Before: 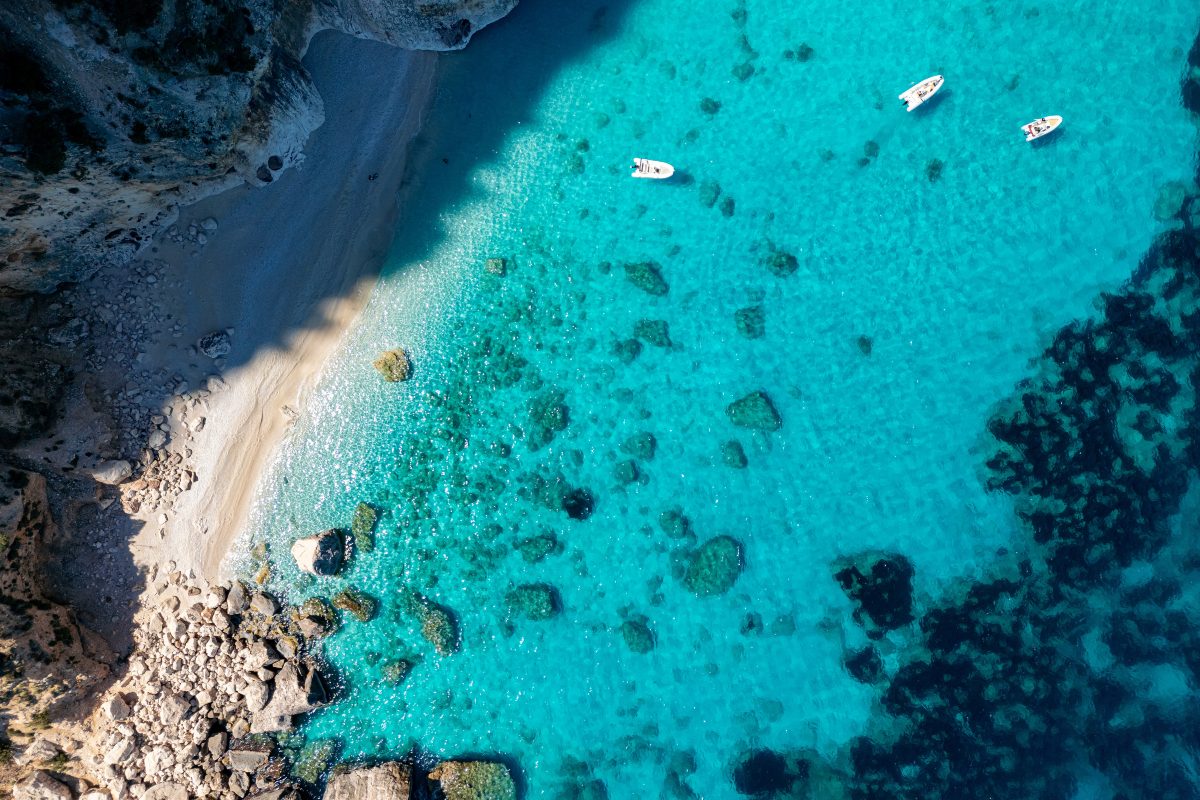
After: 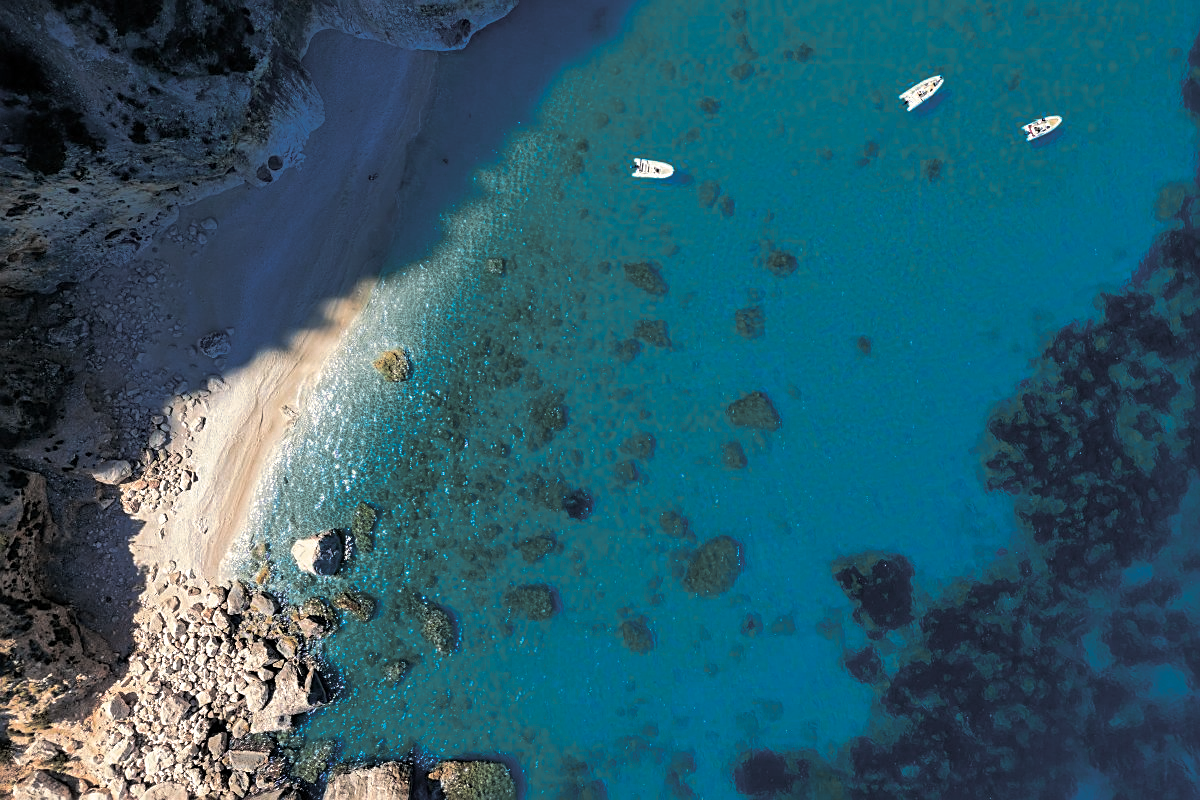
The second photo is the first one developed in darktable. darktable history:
split-toning: shadows › hue 43.2°, shadows › saturation 0, highlights › hue 50.4°, highlights › saturation 1
sharpen: on, module defaults
color zones: curves: ch0 [(0, 0.553) (0.123, 0.58) (0.23, 0.419) (0.468, 0.155) (0.605, 0.132) (0.723, 0.063) (0.833, 0.172) (0.921, 0.468)]; ch1 [(0.025, 0.645) (0.229, 0.584) (0.326, 0.551) (0.537, 0.446) (0.599, 0.911) (0.708, 1) (0.805, 0.944)]; ch2 [(0.086, 0.468) (0.254, 0.464) (0.638, 0.564) (0.702, 0.592) (0.768, 0.564)]
